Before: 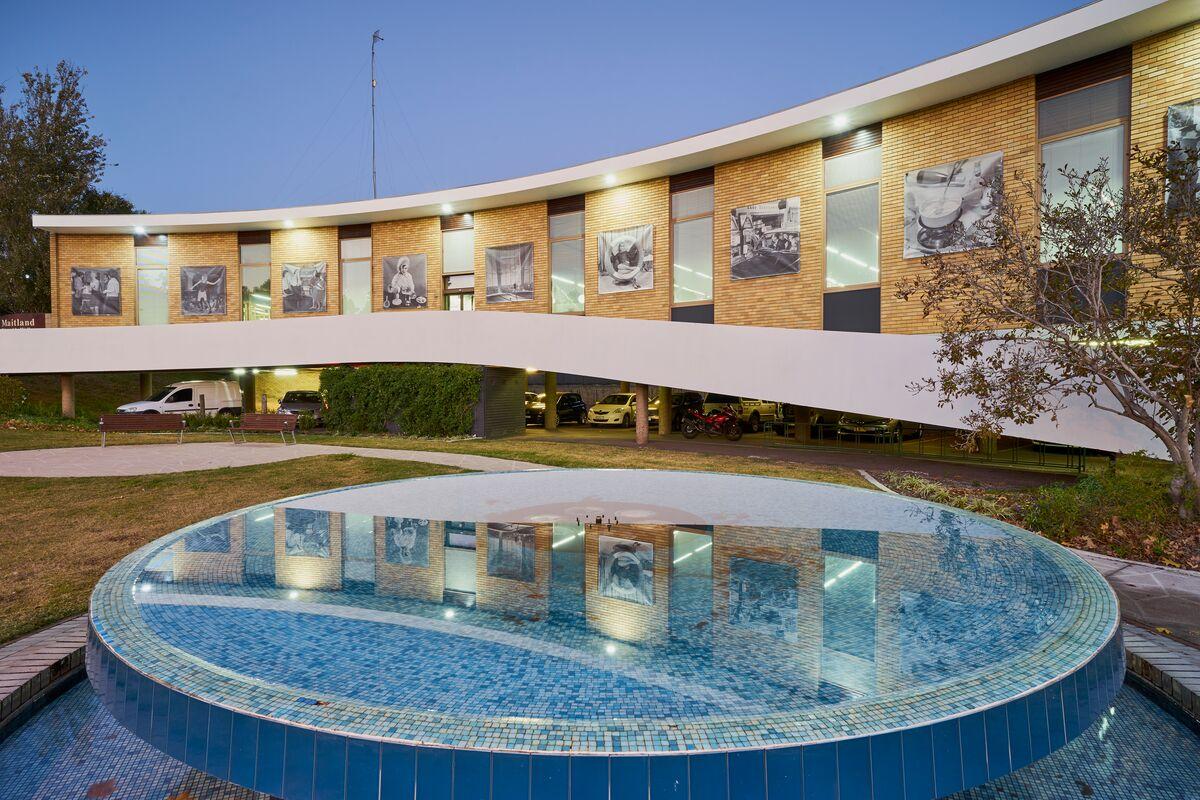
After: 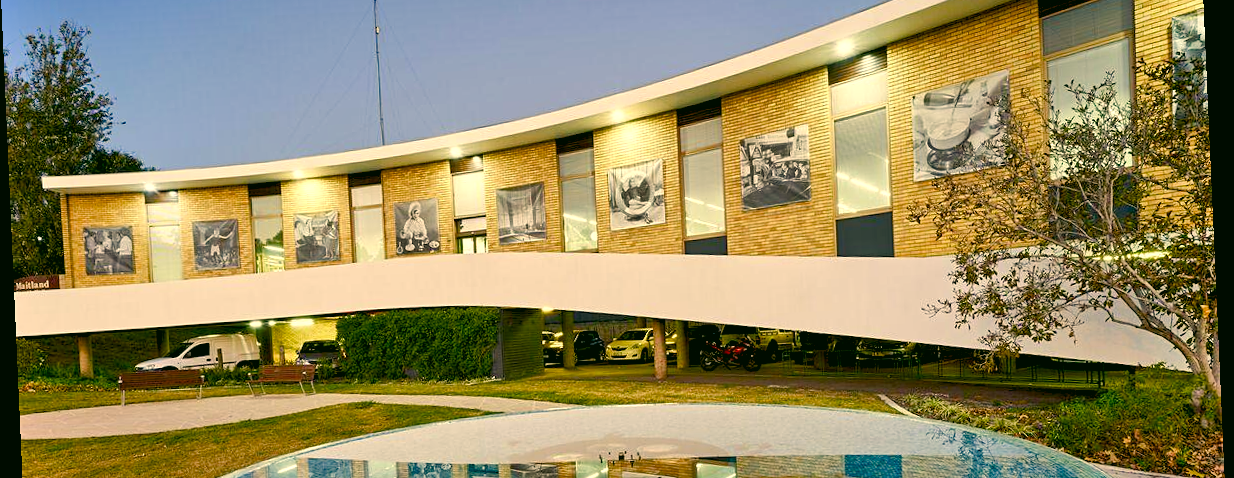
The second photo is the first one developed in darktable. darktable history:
exposure: black level correction 0.009, exposure 0.014 EV, compensate highlight preservation false
crop and rotate: top 10.605%, bottom 33.274%
sharpen: amount 0.2
shadows and highlights: highlights color adjustment 0%, soften with gaussian
color correction: highlights a* 5.3, highlights b* 24.26, shadows a* -15.58, shadows b* 4.02
color balance rgb: perceptual saturation grading › global saturation 20%, perceptual saturation grading › highlights -50%, perceptual saturation grading › shadows 30%, perceptual brilliance grading › global brilliance 10%, perceptual brilliance grading › shadows 15%
rotate and perspective: rotation -2.56°, automatic cropping off
